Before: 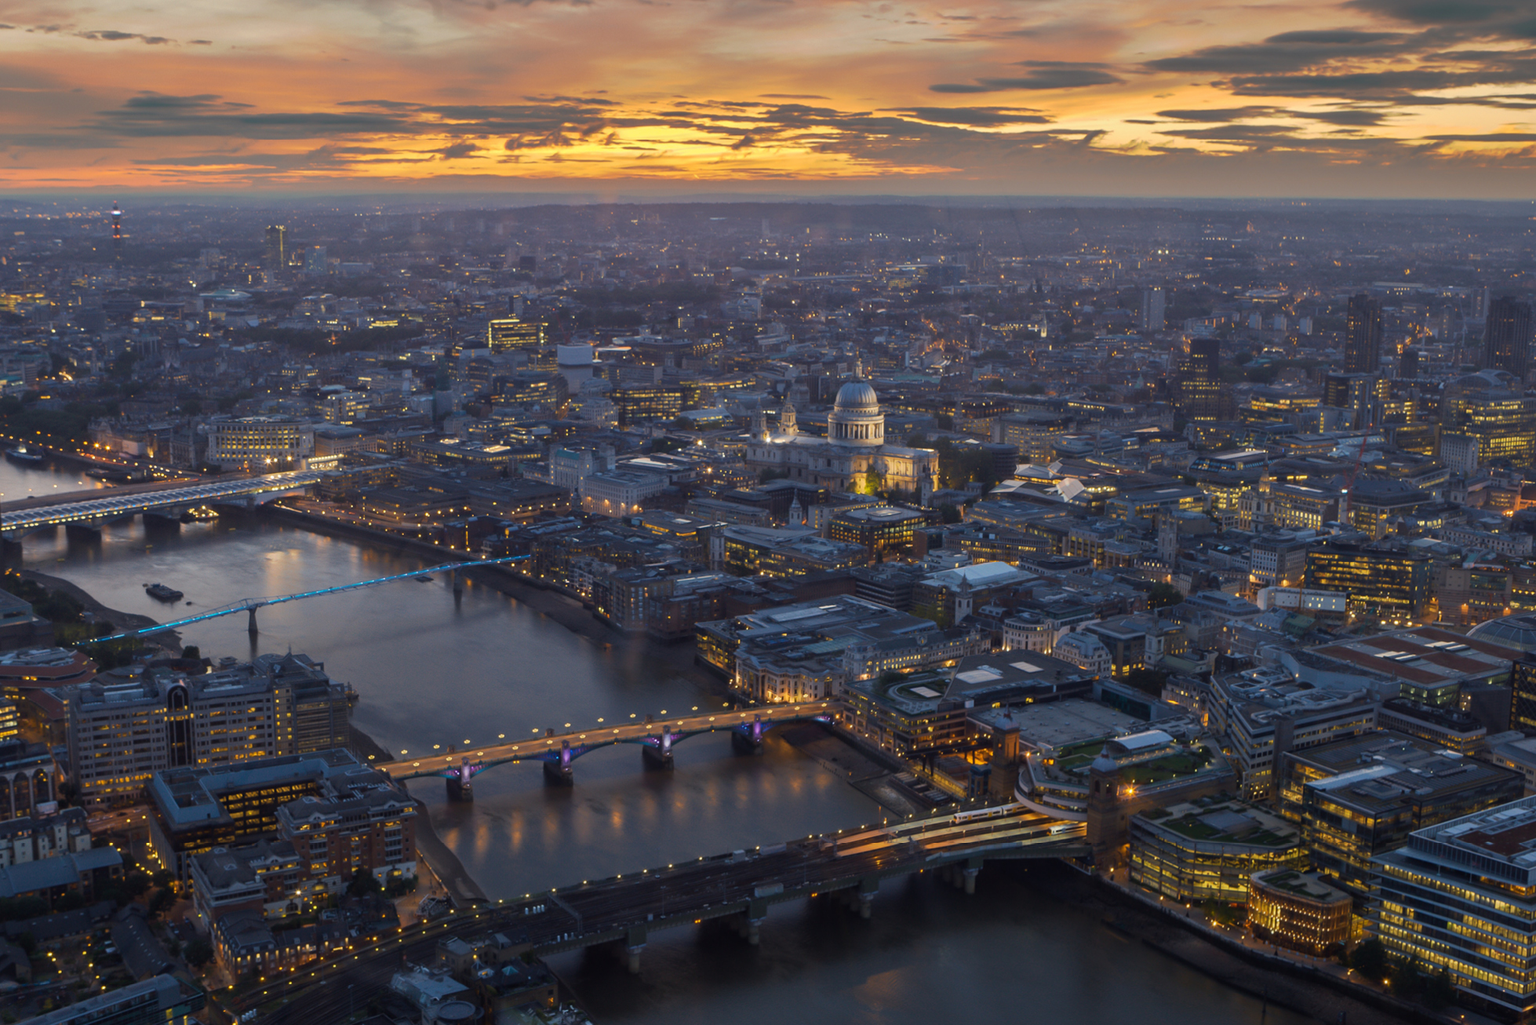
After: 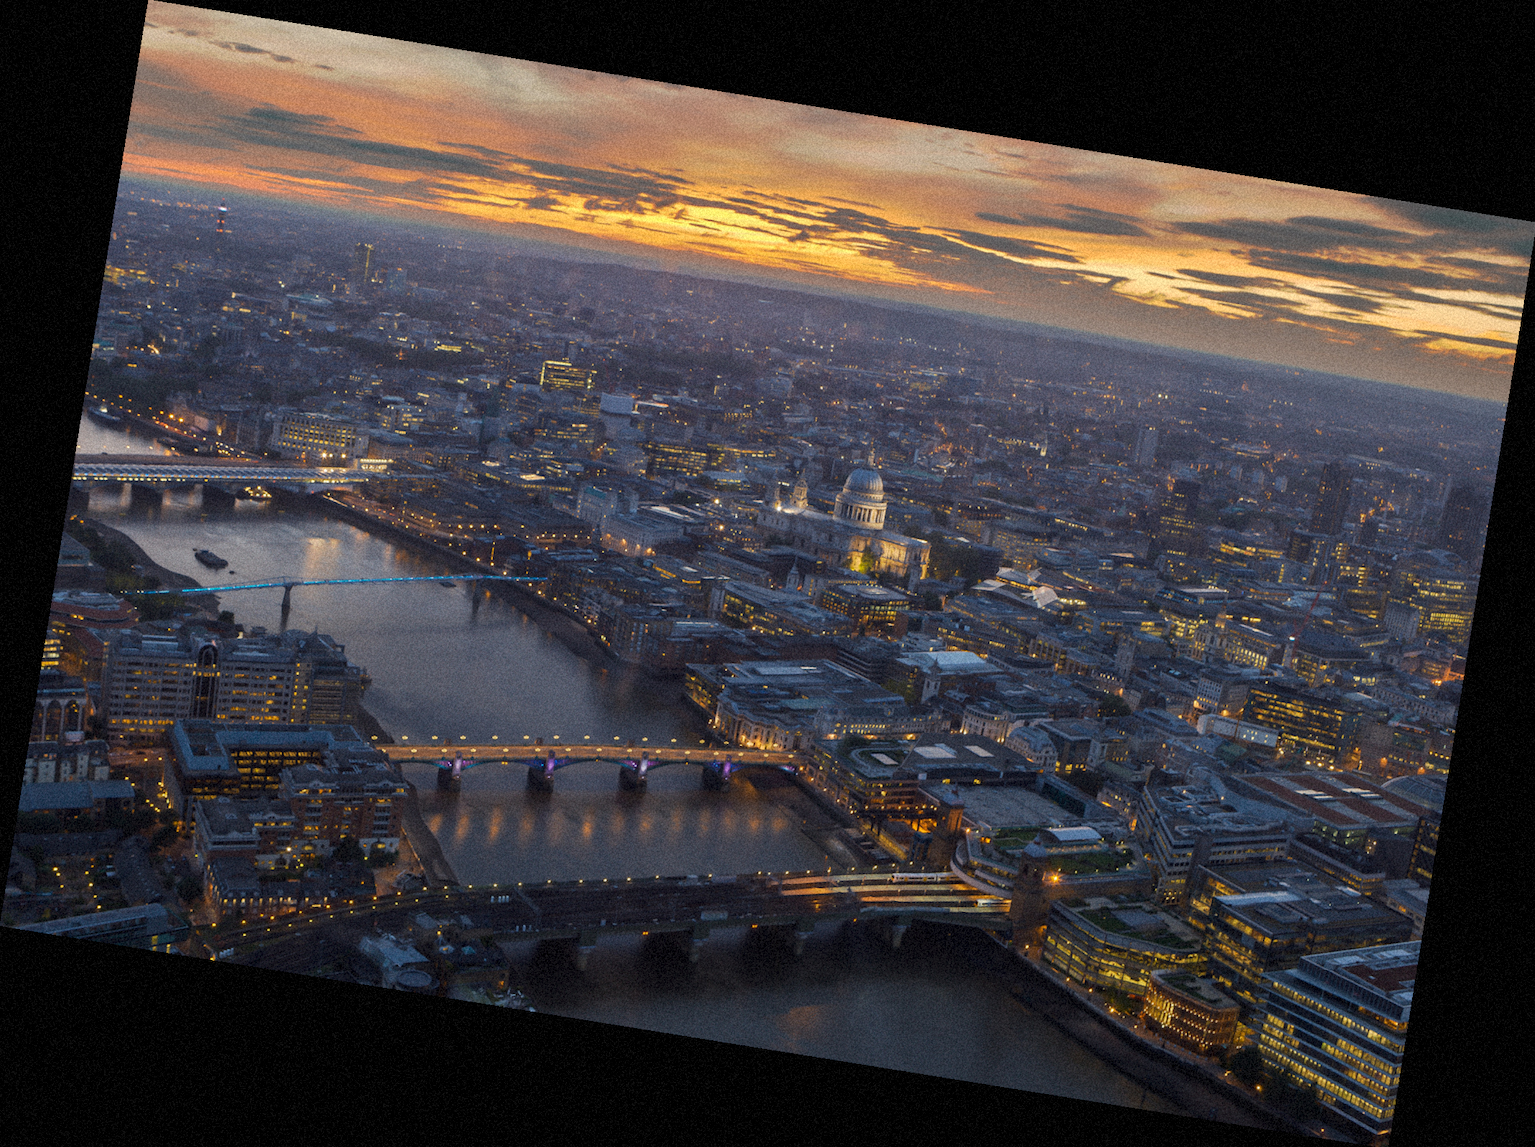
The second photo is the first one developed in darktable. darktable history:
white balance: emerald 1
rotate and perspective: rotation 9.12°, automatic cropping off
grain: coarseness 9.38 ISO, strength 34.99%, mid-tones bias 0%
